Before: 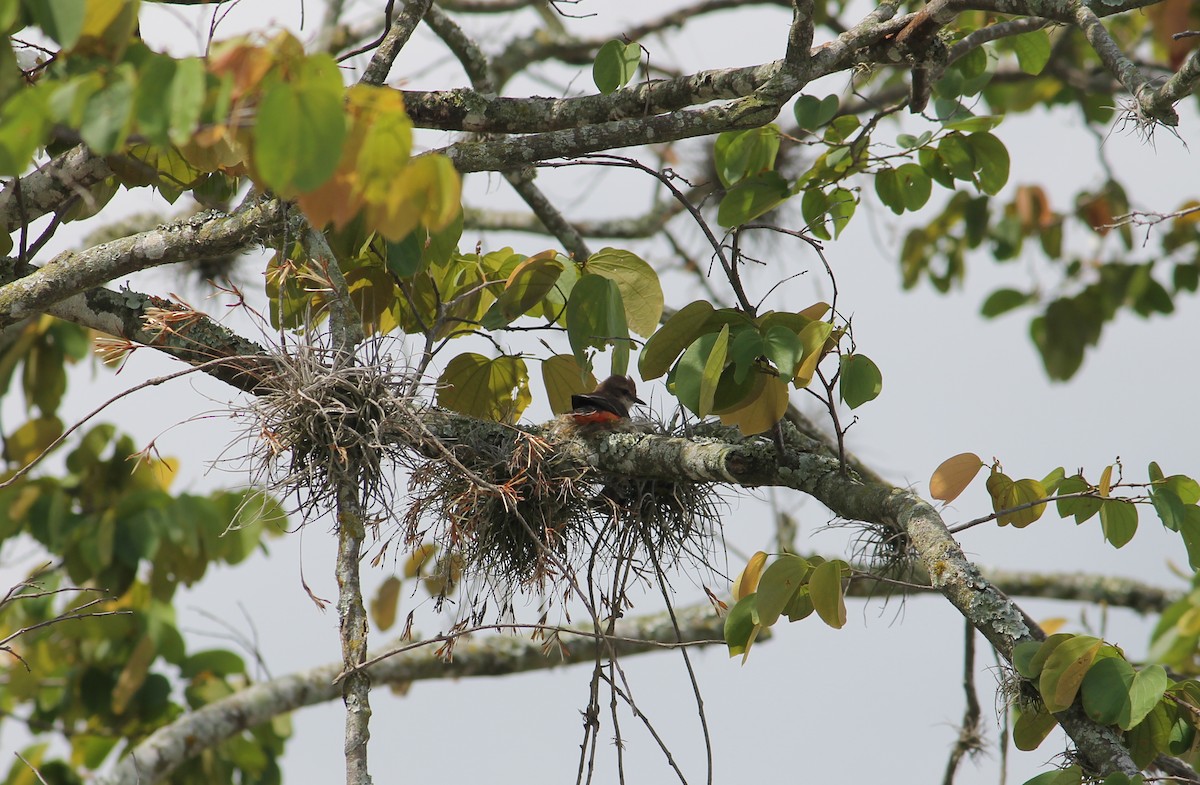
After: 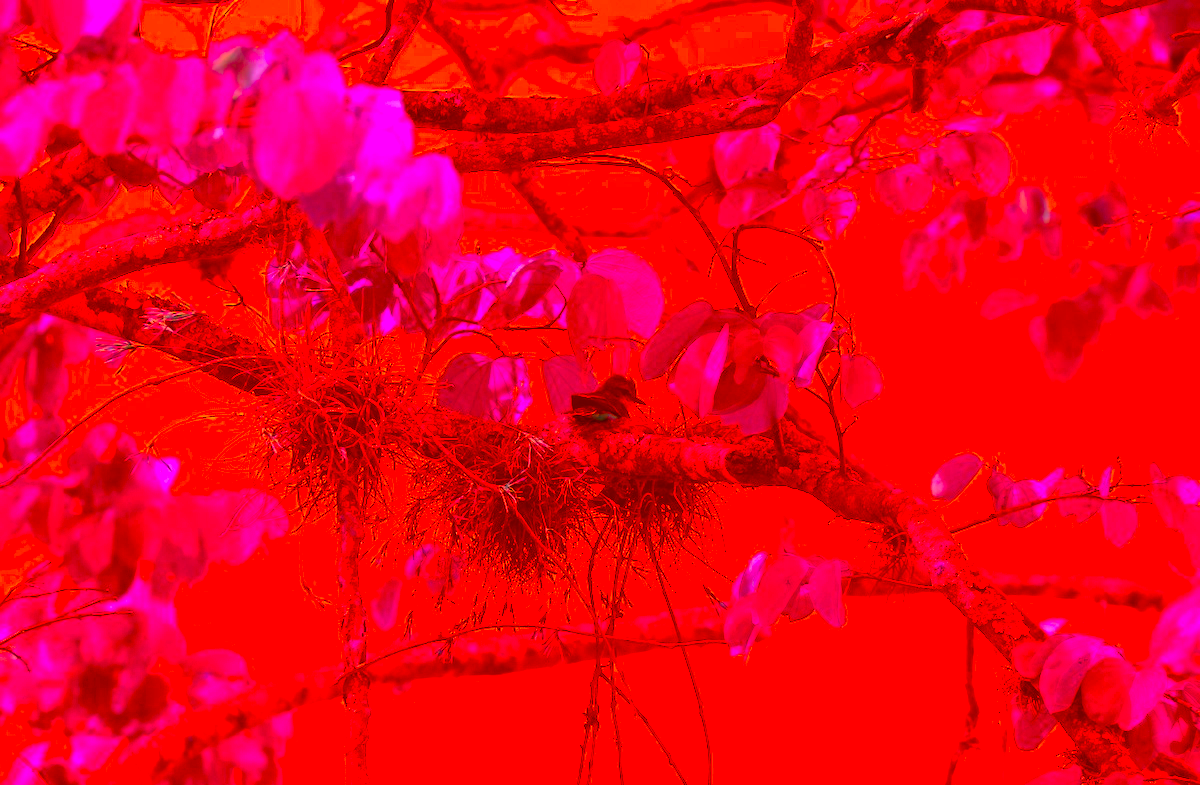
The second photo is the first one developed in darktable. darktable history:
exposure: black level correction 0.007, compensate highlight preservation false
color correction: highlights a* -39.68, highlights b* -40, shadows a* -40, shadows b* -40, saturation -3
local contrast: highlights 100%, shadows 100%, detail 120%, midtone range 0.2
